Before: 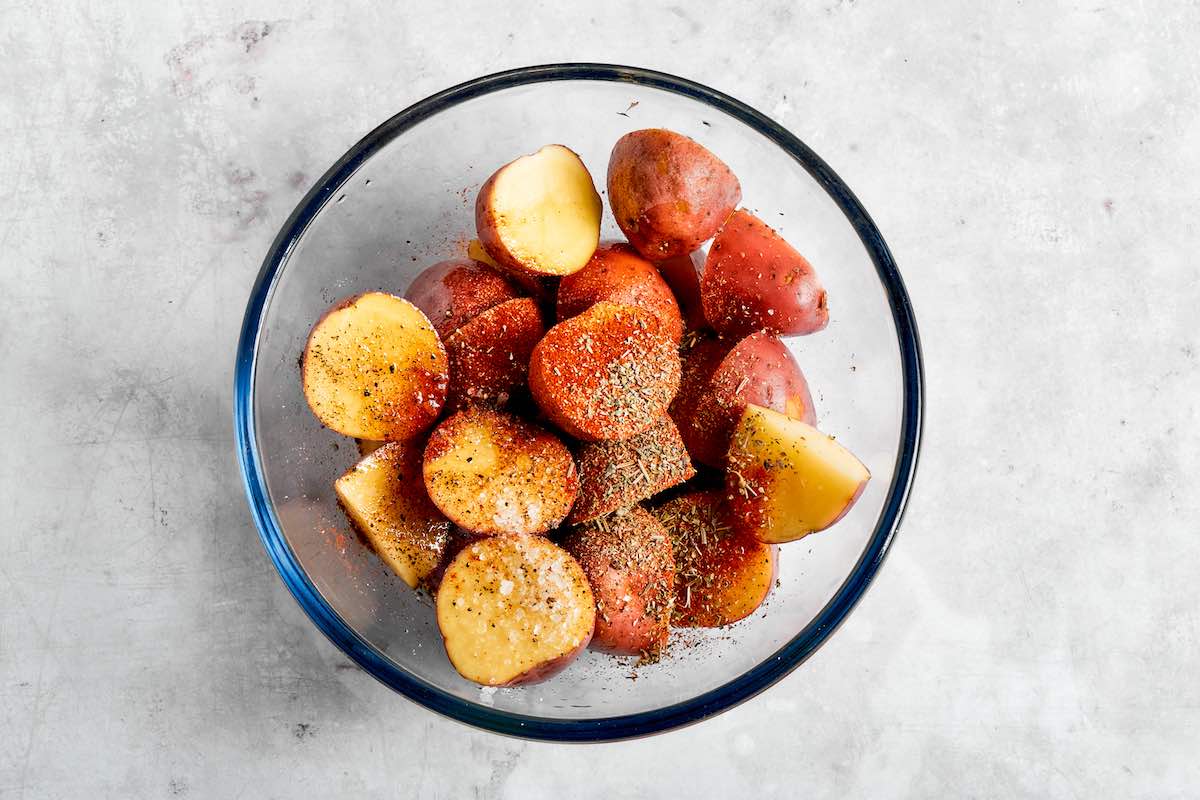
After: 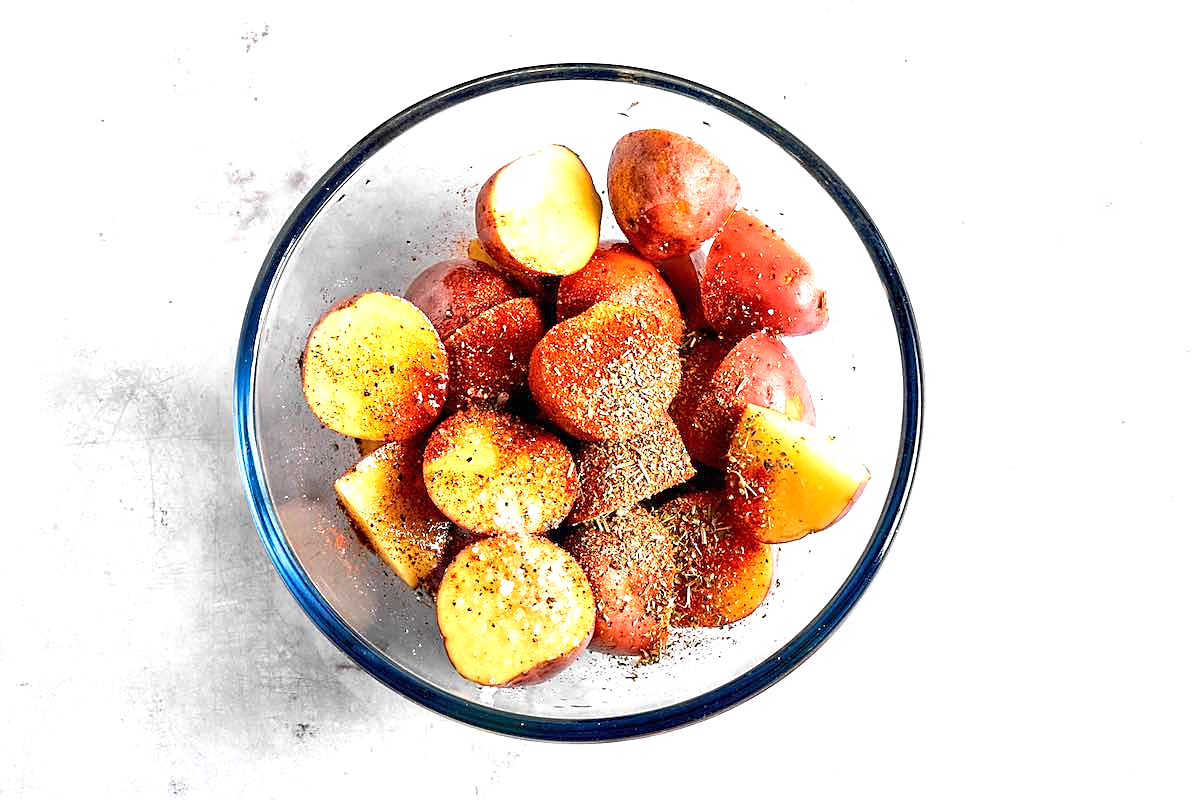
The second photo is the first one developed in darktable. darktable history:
sharpen: on, module defaults
exposure: black level correction 0, exposure 0.9 EV, compensate exposure bias true, compensate highlight preservation false
